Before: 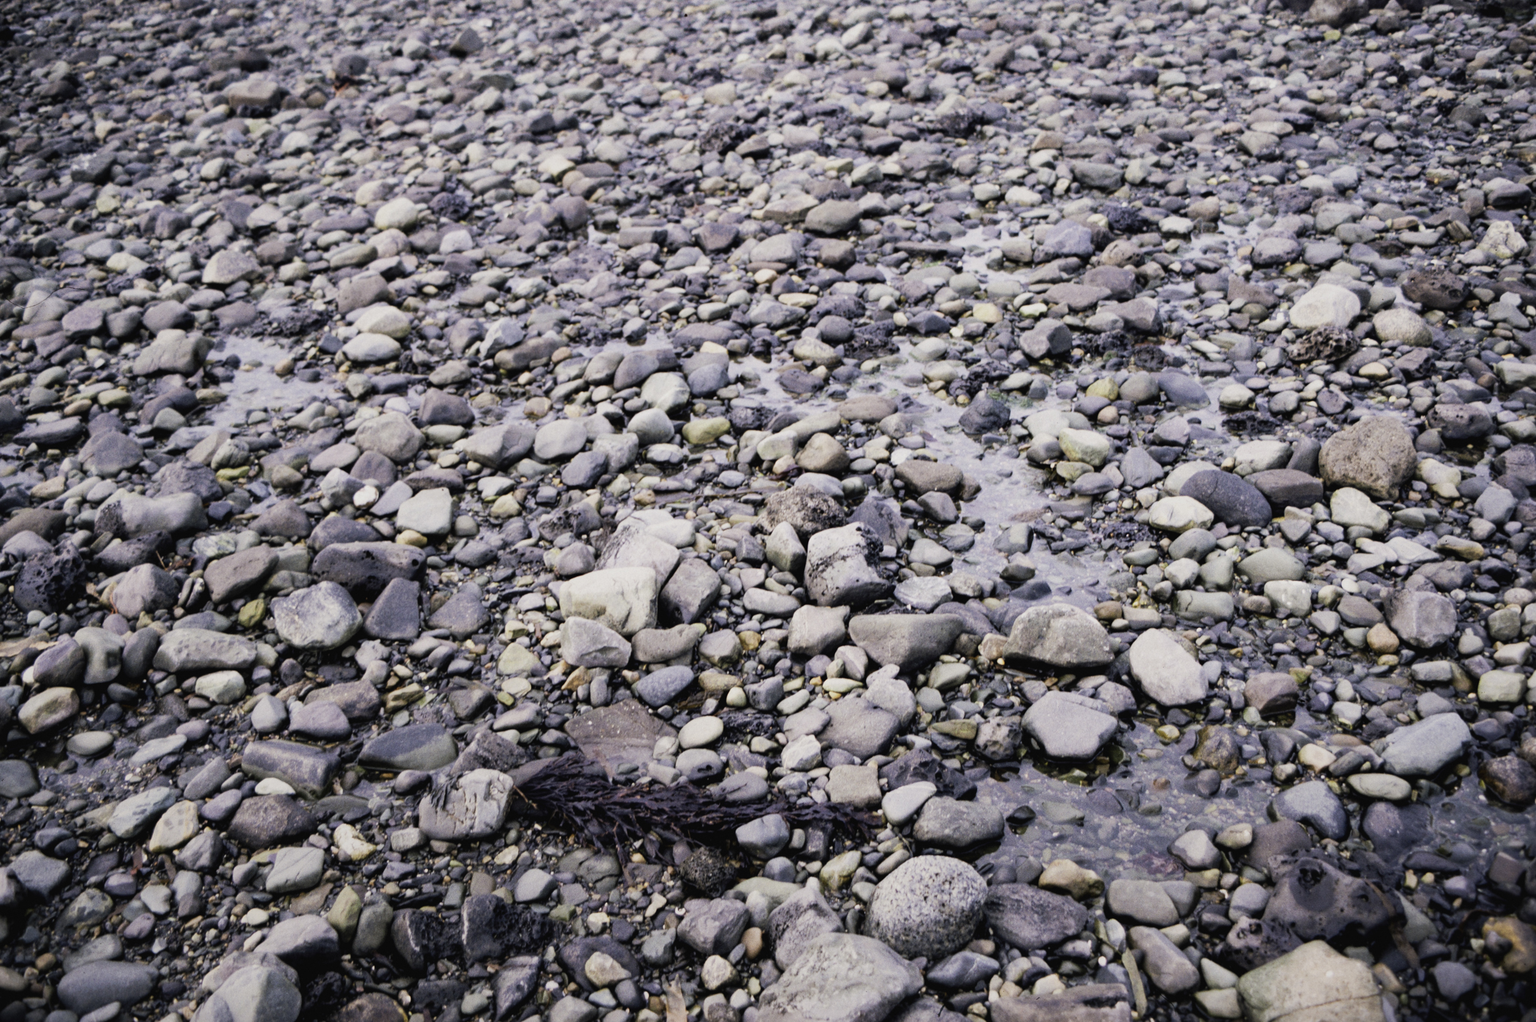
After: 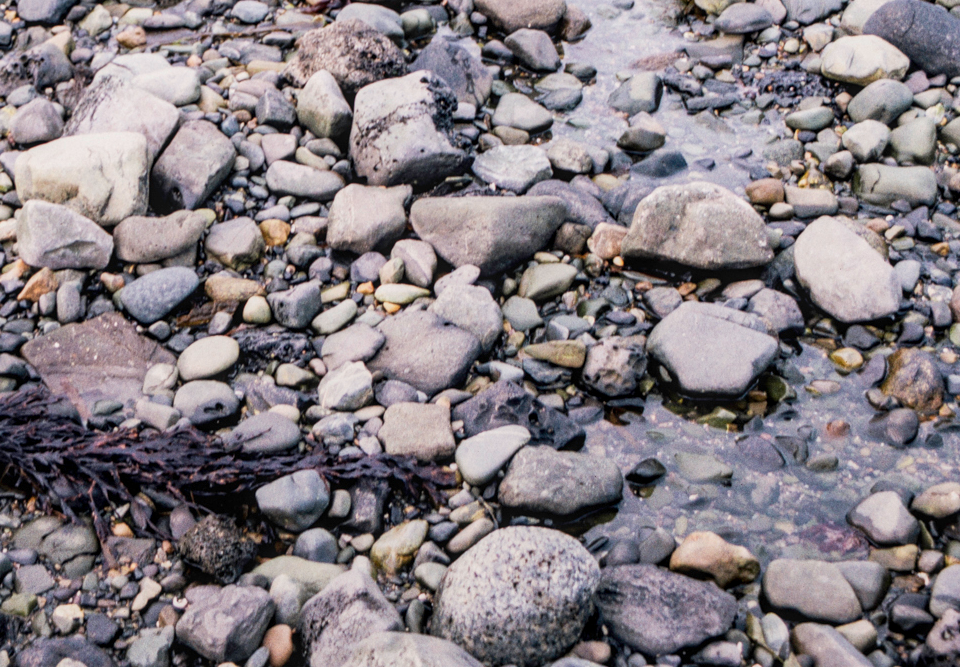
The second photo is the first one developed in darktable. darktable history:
crop: left 35.73%, top 46.045%, right 18.184%, bottom 6.164%
local contrast: on, module defaults
levels: black 0.026%
